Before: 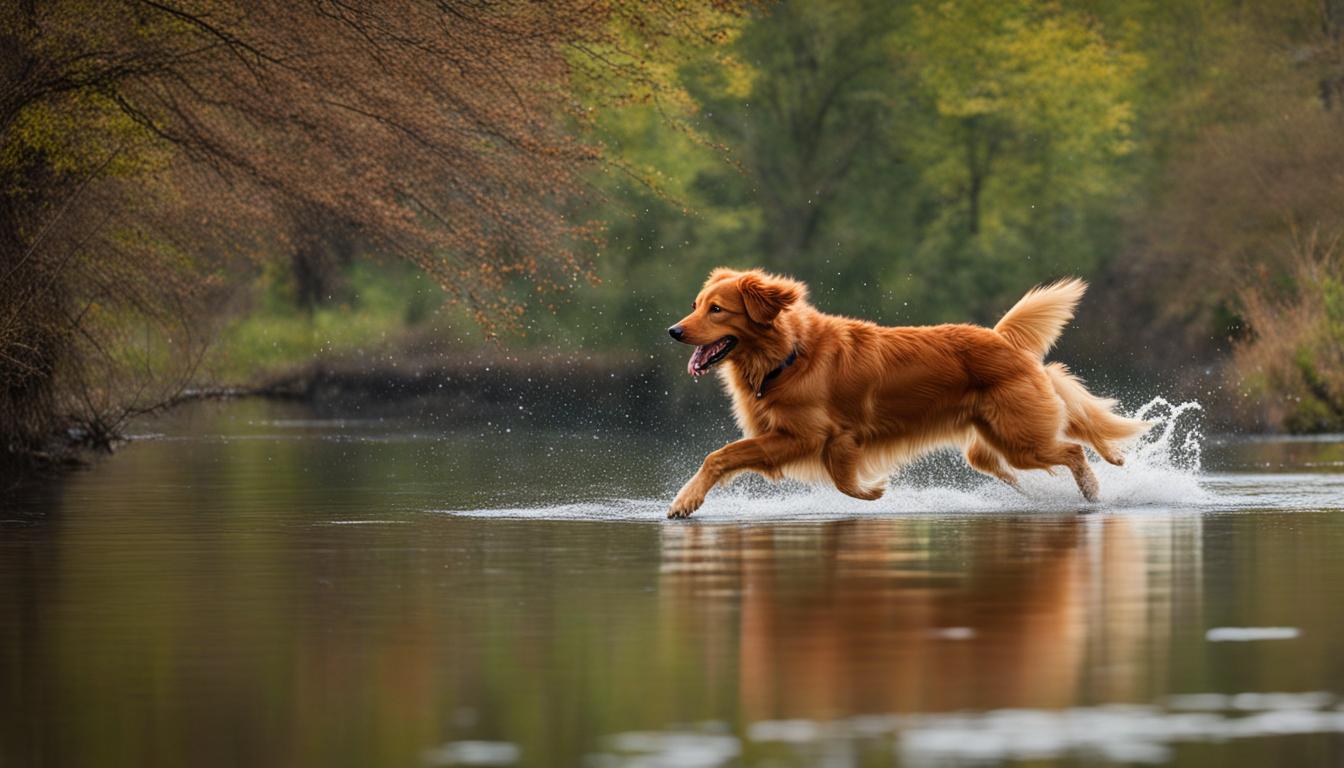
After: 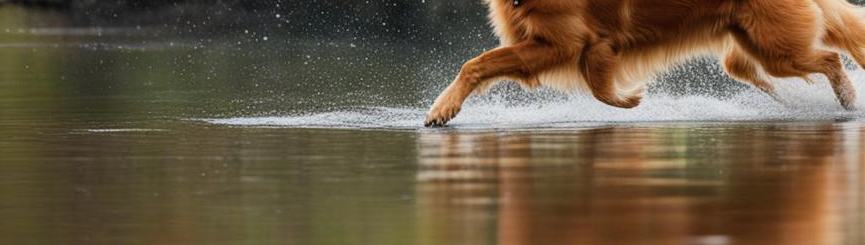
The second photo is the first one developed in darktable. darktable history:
filmic rgb: middle gray luminance 18.42%, black relative exposure -11.45 EV, white relative exposure 2.55 EV, threshold 6 EV, target black luminance 0%, hardness 8.41, latitude 99%, contrast 1.084, shadows ↔ highlights balance 0.505%, add noise in highlights 0, preserve chrominance max RGB, color science v3 (2019), use custom middle-gray values true, iterations of high-quality reconstruction 0, contrast in highlights soft, enable highlight reconstruction true
shadows and highlights: shadows 25, highlights -25
crop: left 18.091%, top 51.13%, right 17.525%, bottom 16.85%
